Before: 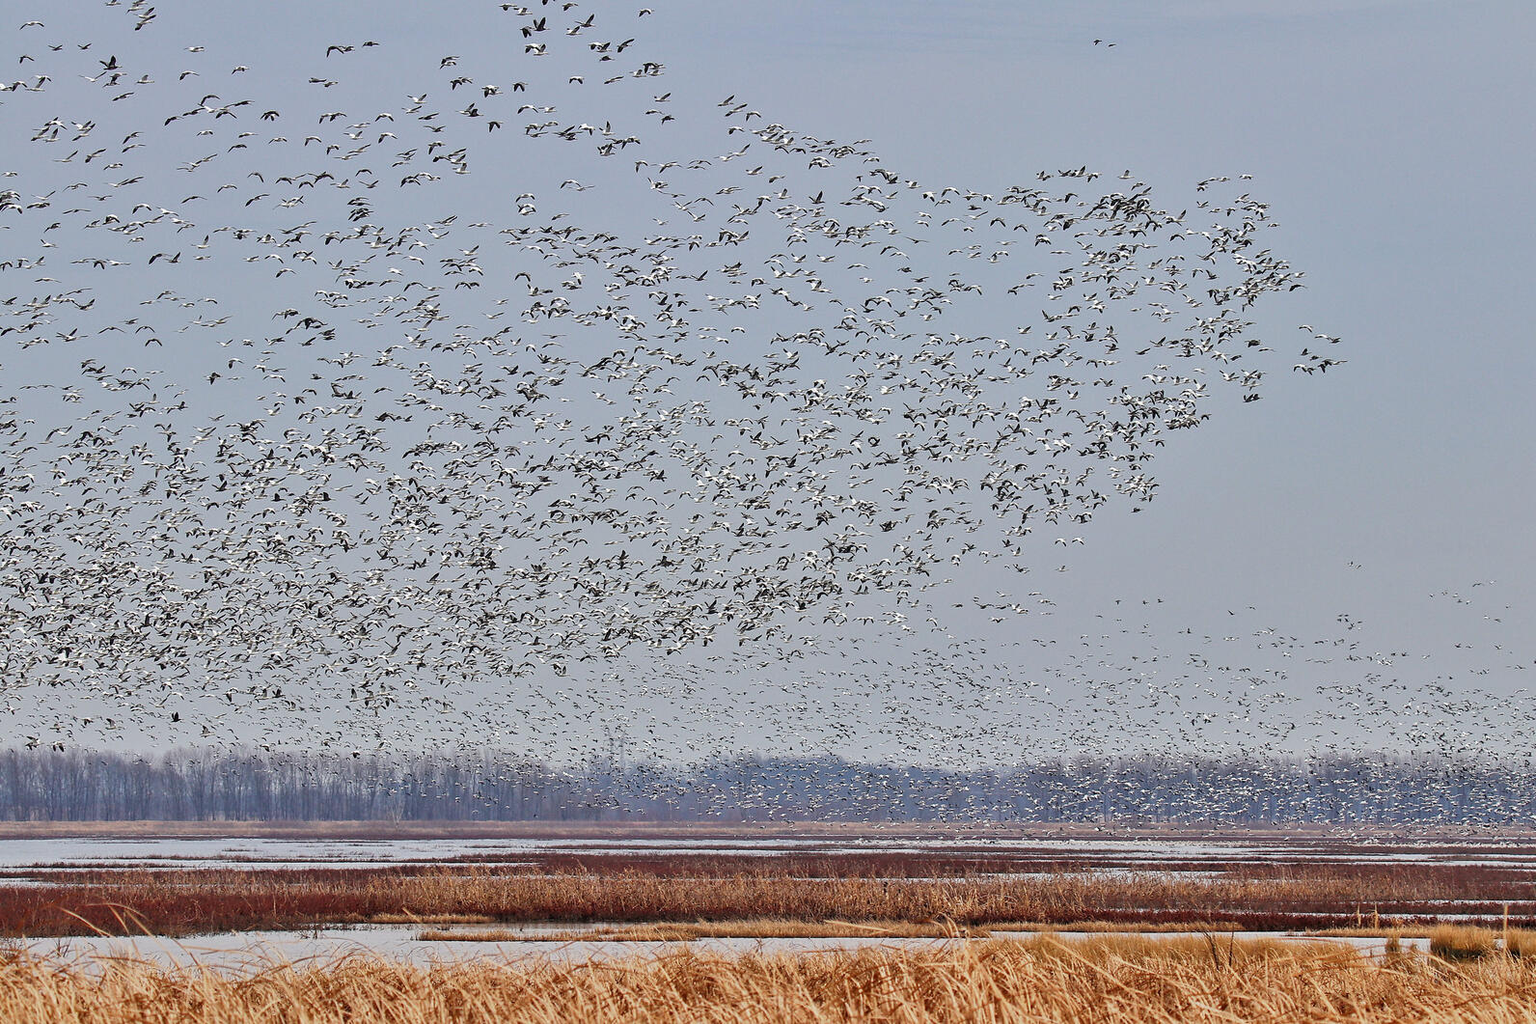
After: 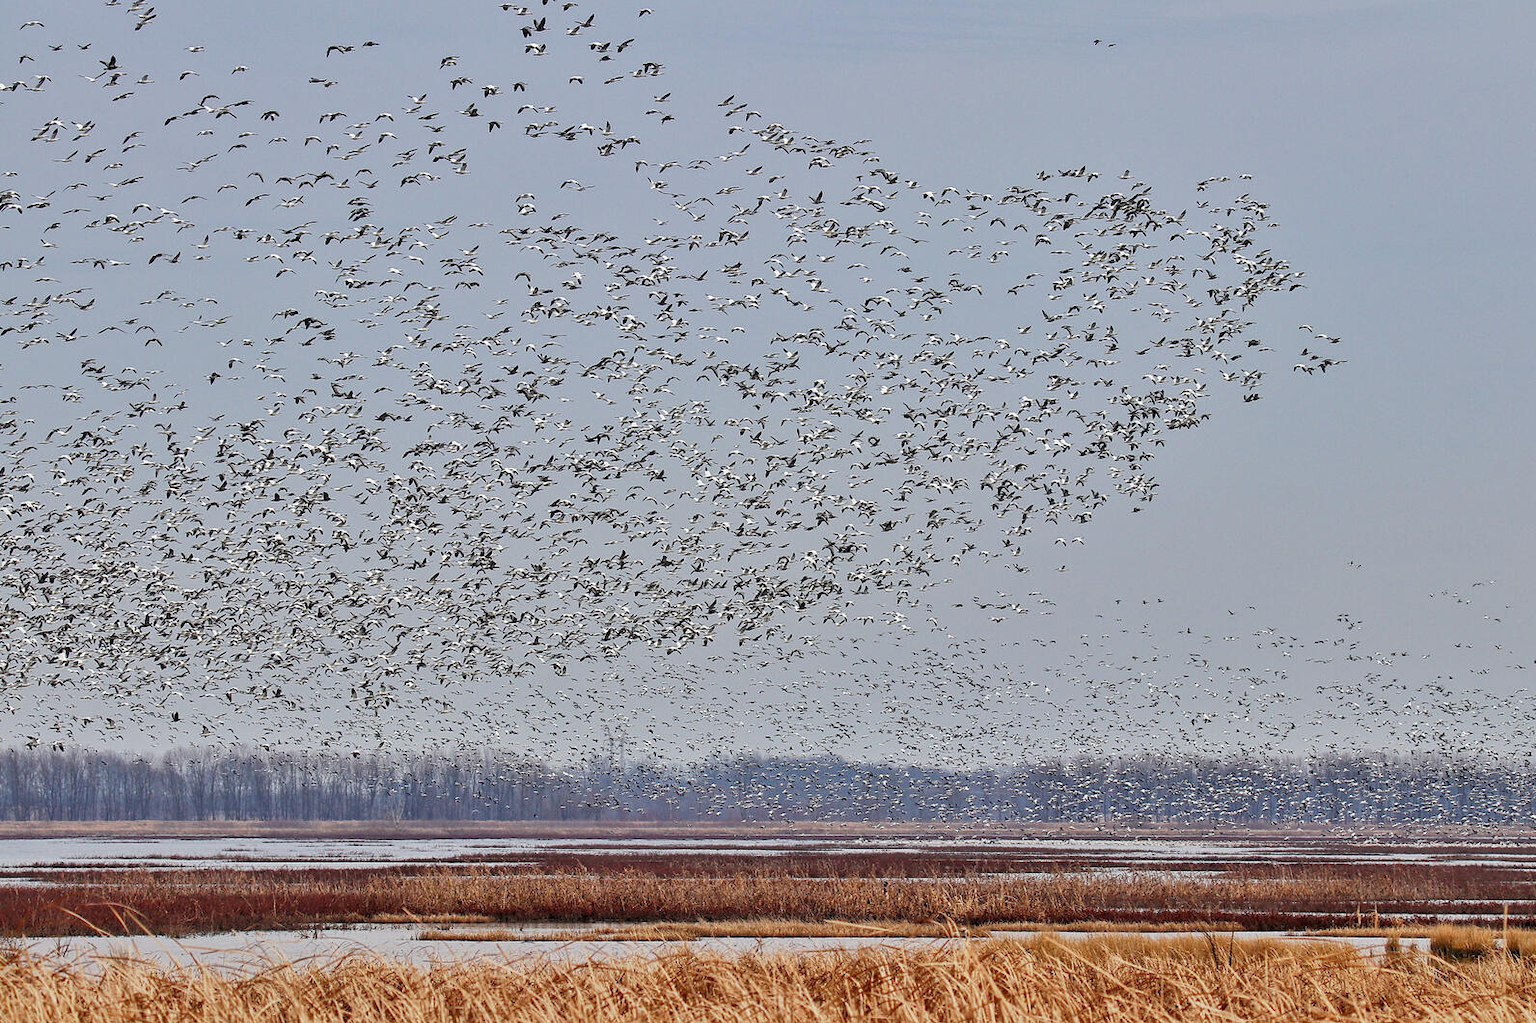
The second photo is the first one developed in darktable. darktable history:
exposure: compensate exposure bias true, compensate highlight preservation false
local contrast: highlights 100%, shadows 103%, detail 119%, midtone range 0.2
